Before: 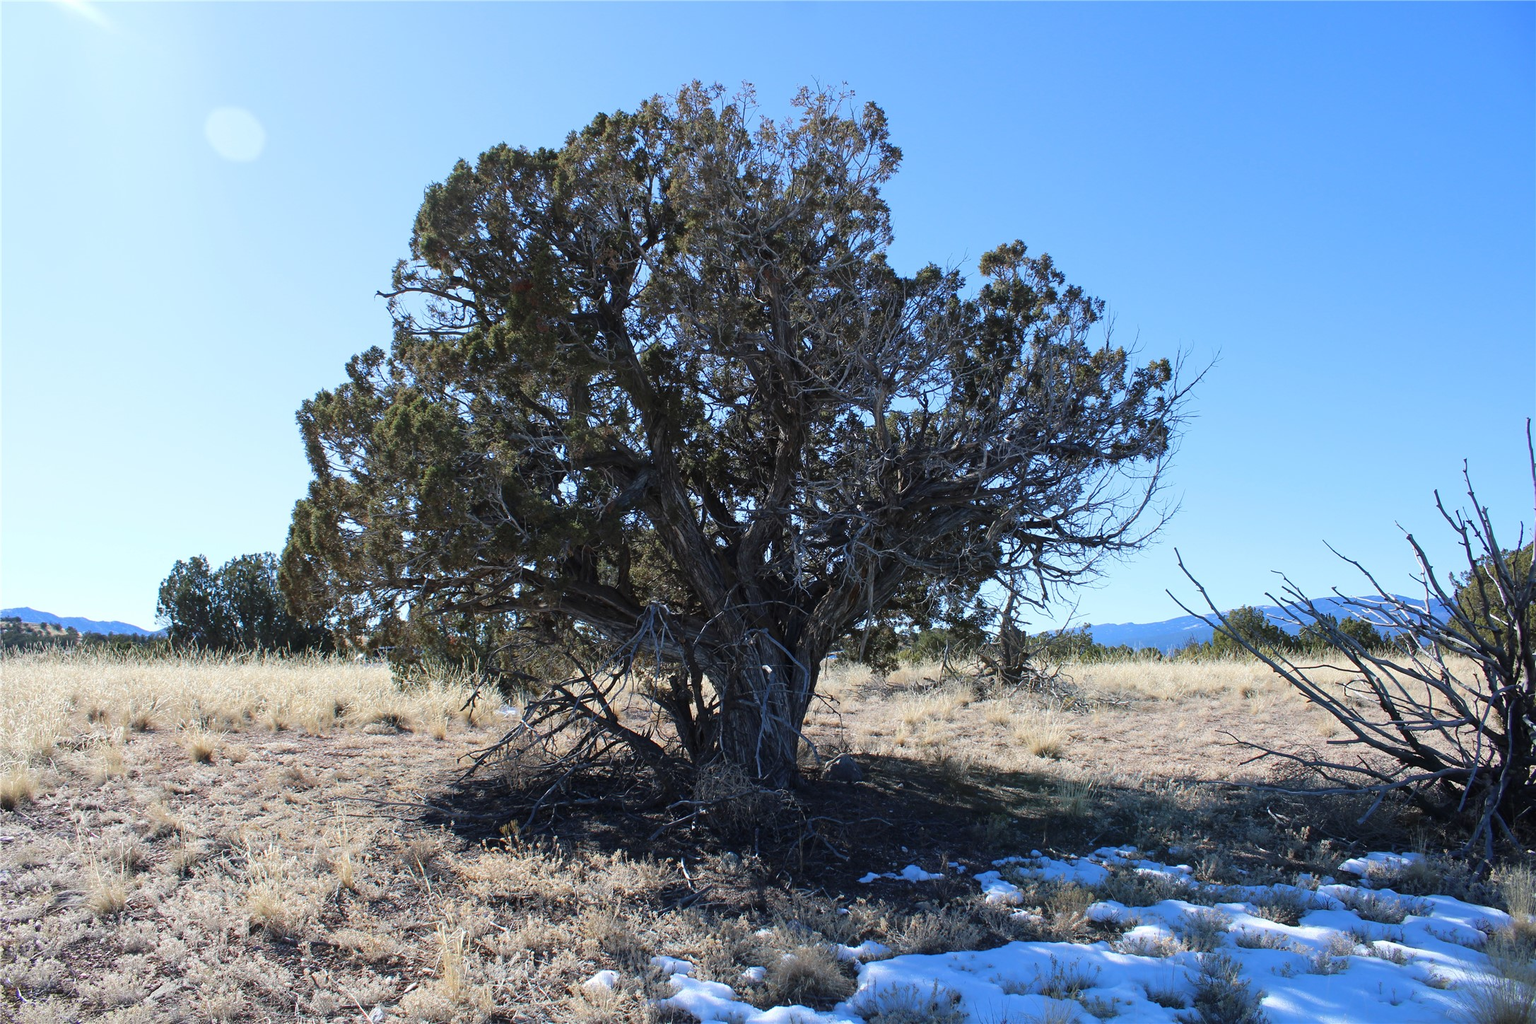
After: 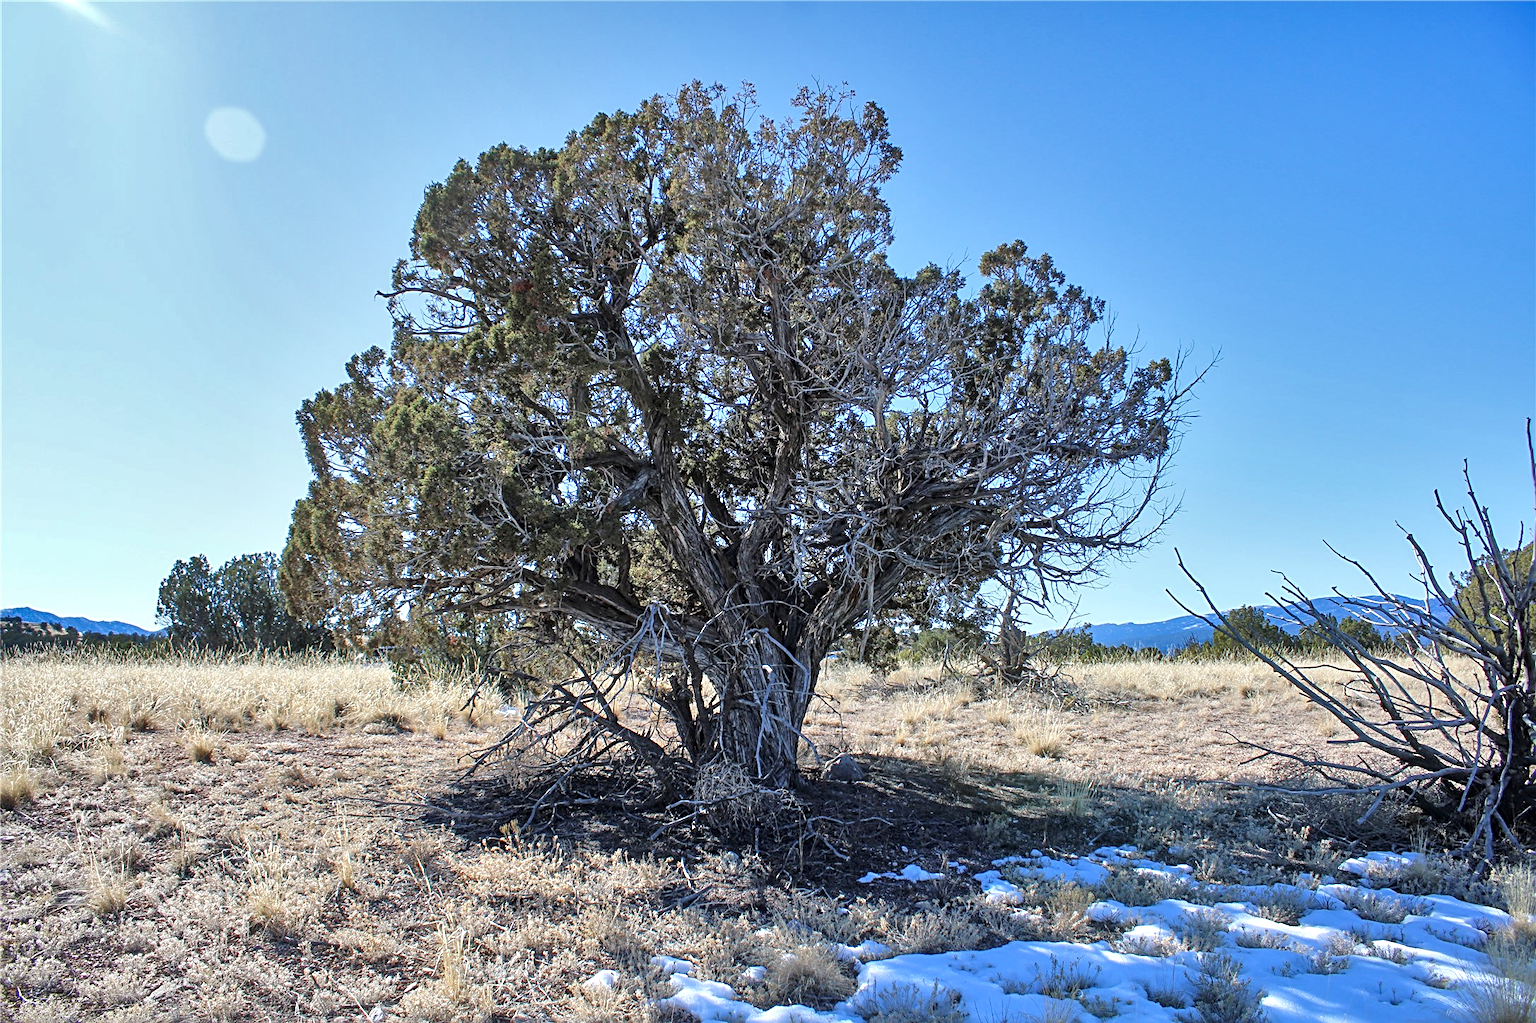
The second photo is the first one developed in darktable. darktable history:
local contrast: on, module defaults
shadows and highlights: soften with gaussian
tone equalizer: -7 EV 0.16 EV, -6 EV 0.605 EV, -5 EV 1.13 EV, -4 EV 1.33 EV, -3 EV 1.12 EV, -2 EV 0.6 EV, -1 EV 0.166 EV, mask exposure compensation -0.497 EV
sharpen: radius 3.089
